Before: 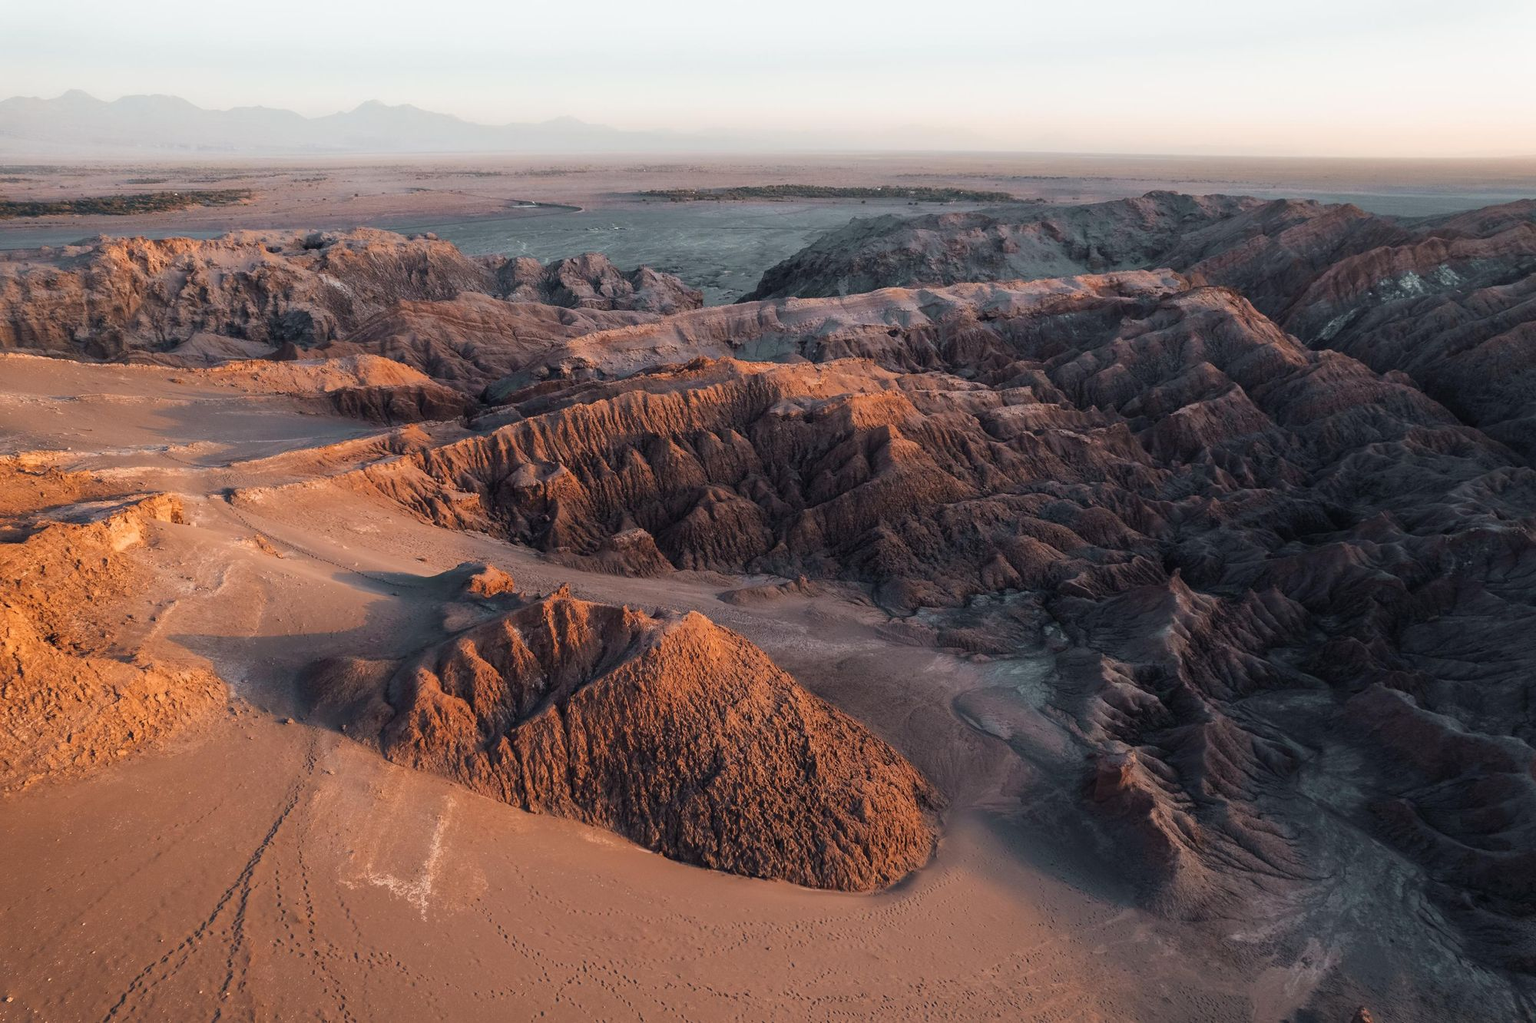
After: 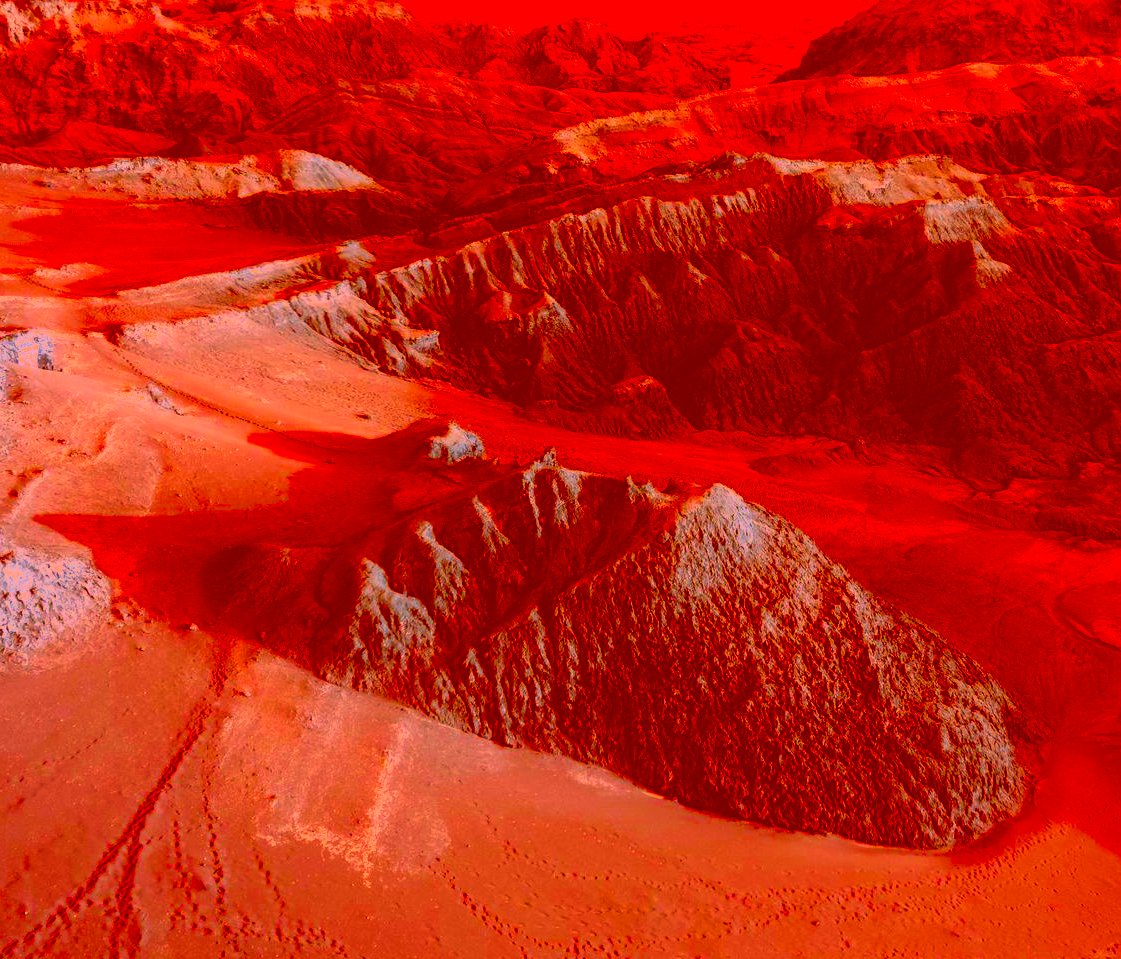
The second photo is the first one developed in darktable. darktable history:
contrast brightness saturation: saturation -0.064
color correction: highlights a* -39.18, highlights b* -39.66, shadows a* -39.56, shadows b* -39.73, saturation -2.97
filmic rgb: black relative exposure -7.97 EV, white relative exposure 2.34 EV, hardness 6.57, color science v6 (2022)
crop: left 9.287%, top 23.487%, right 34.623%, bottom 4.471%
